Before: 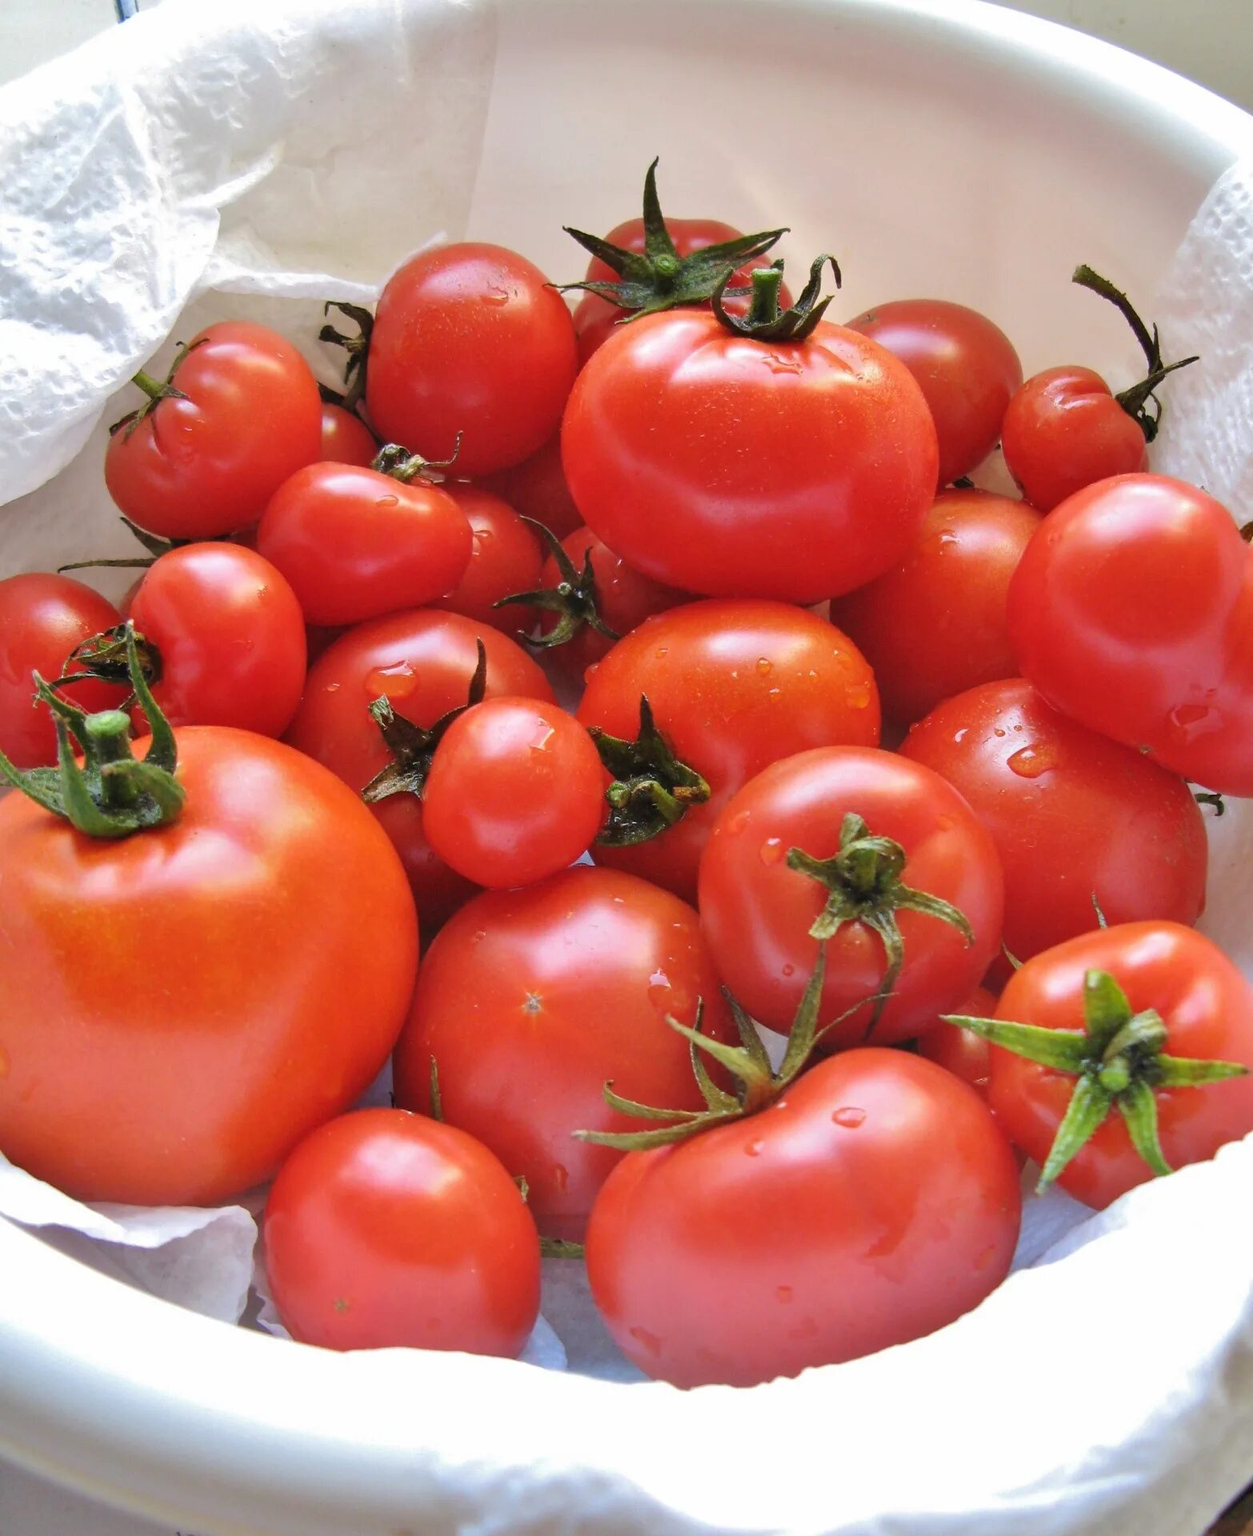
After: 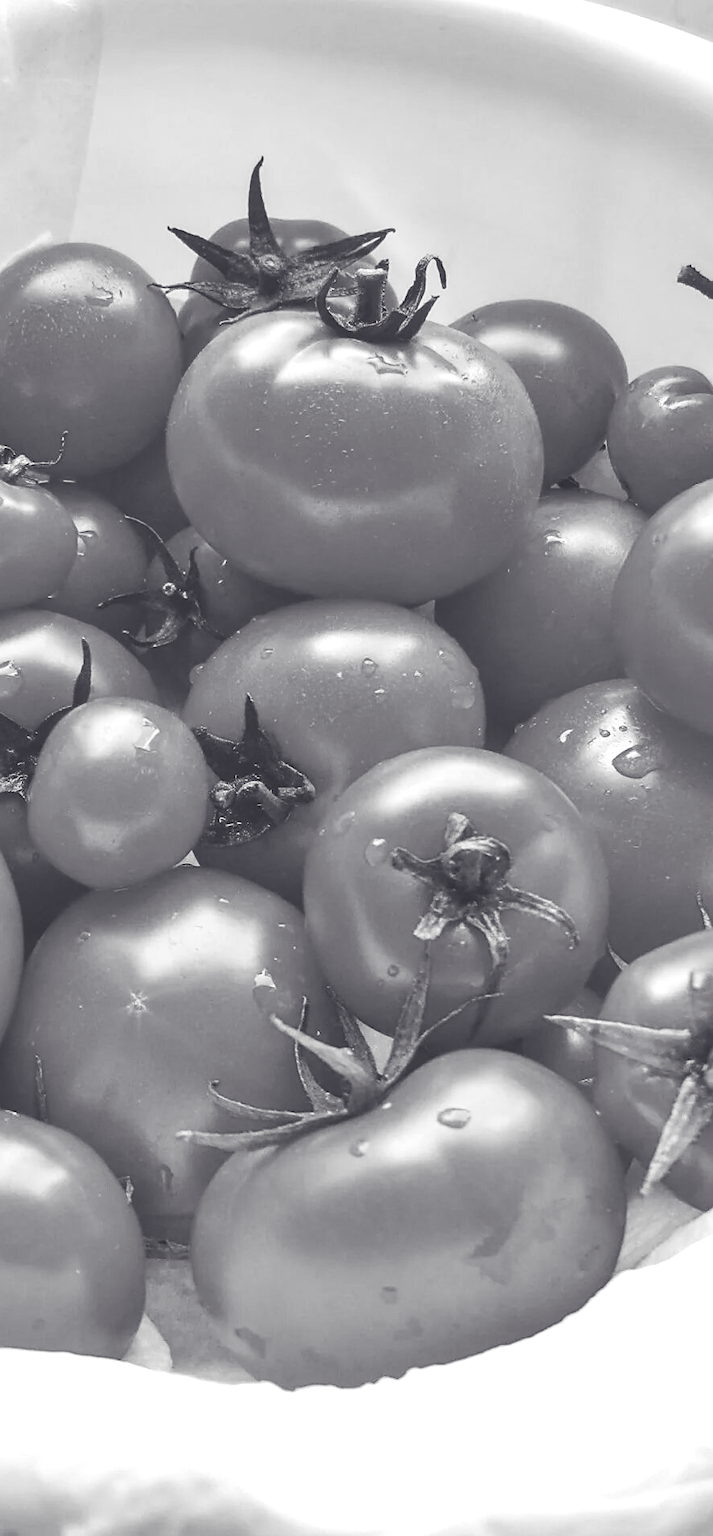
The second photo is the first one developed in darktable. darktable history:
color balance rgb: shadows lift › chroma 3.289%, shadows lift › hue 279.96°, linear chroma grading › shadows -2.154%, linear chroma grading › highlights -14.819%, linear chroma grading › global chroma -9.647%, linear chroma grading › mid-tones -9.886%, perceptual saturation grading › global saturation 20%, perceptual saturation grading › highlights 3.776%, perceptual saturation grading › shadows 49.543%, global vibrance 32.851%
exposure: black level correction -0.042, exposure 0.06 EV, compensate highlight preservation false
contrast brightness saturation: contrast 0.233, brightness 0.114, saturation 0.288
sharpen: on, module defaults
crop: left 31.568%, top 0.023%, right 11.513%
local contrast: on, module defaults
color calibration: output gray [0.23, 0.37, 0.4, 0], x 0.355, y 0.367, temperature 4740.85 K
